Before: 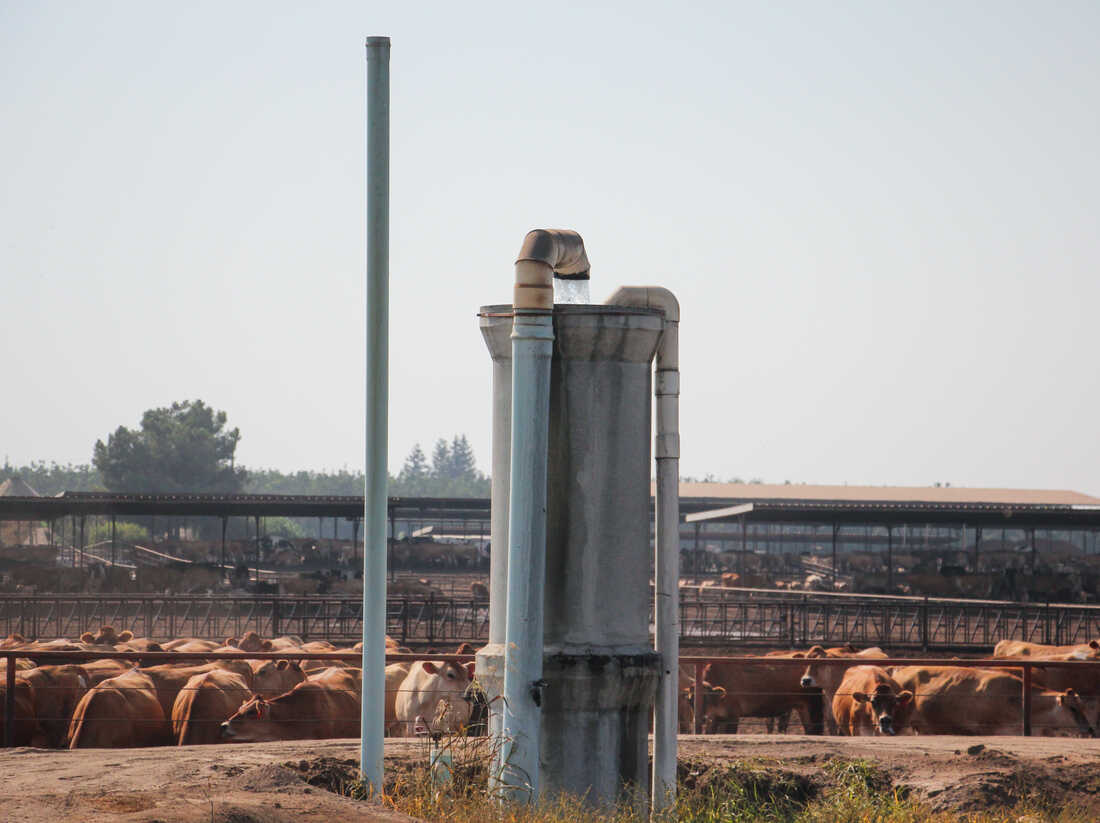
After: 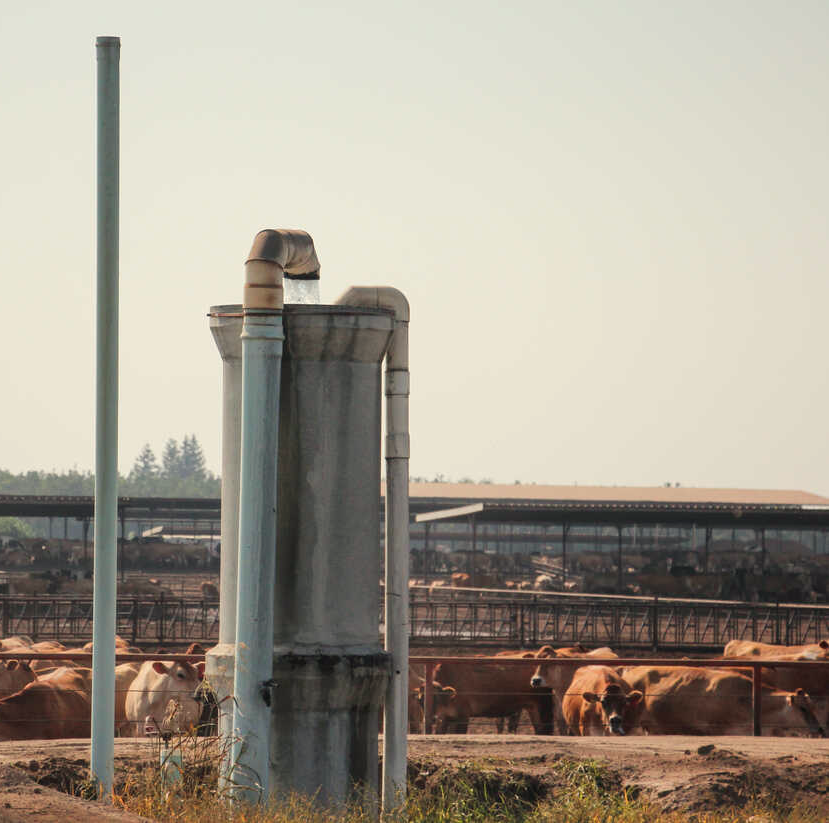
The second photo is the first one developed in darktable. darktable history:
color balance rgb: linear chroma grading › shadows -3%, linear chroma grading › highlights -4%
crop and rotate: left 24.6%
white balance: red 1.029, blue 0.92
